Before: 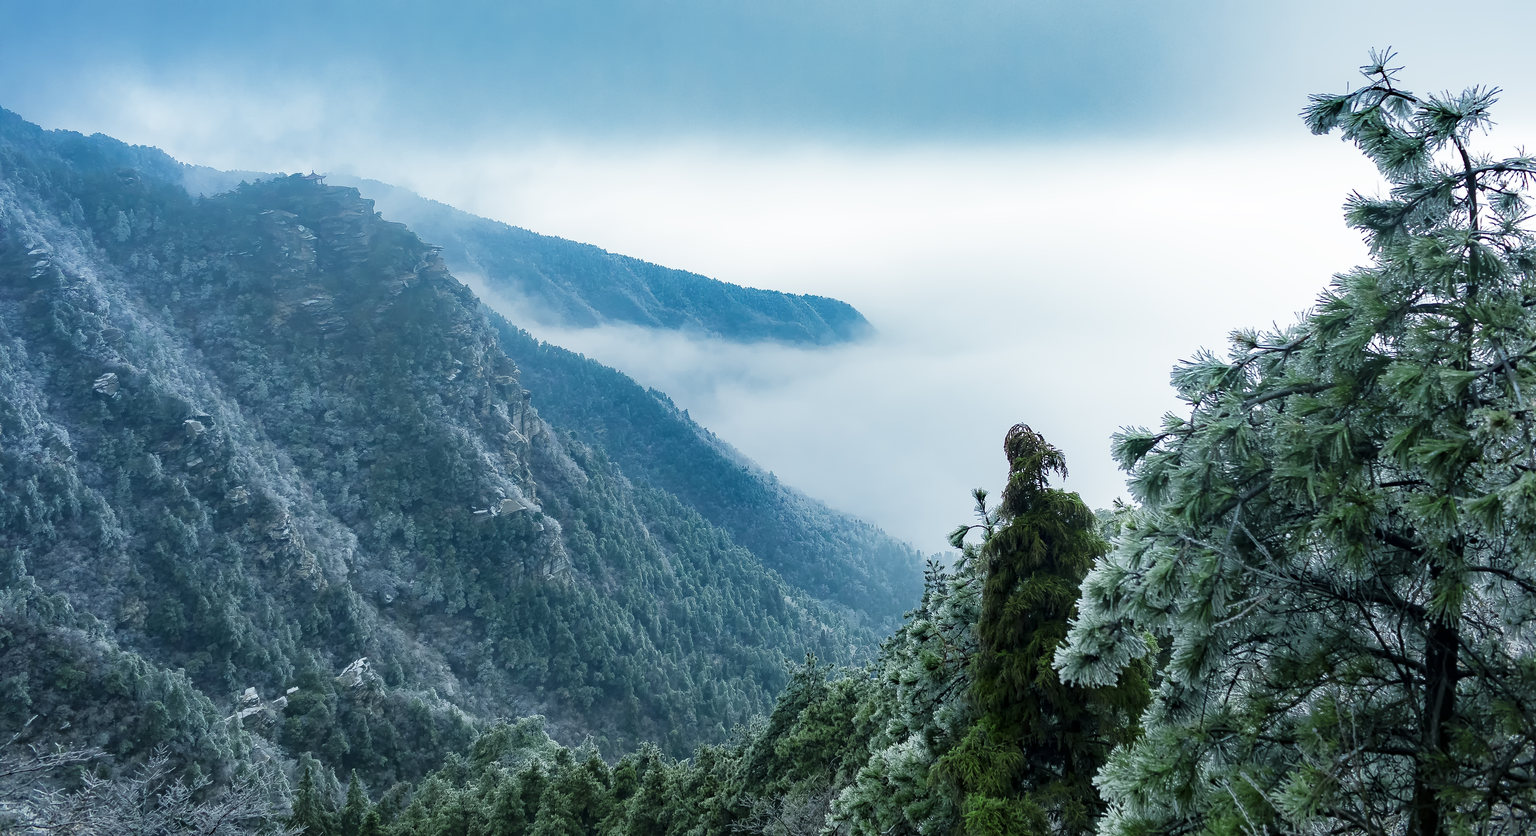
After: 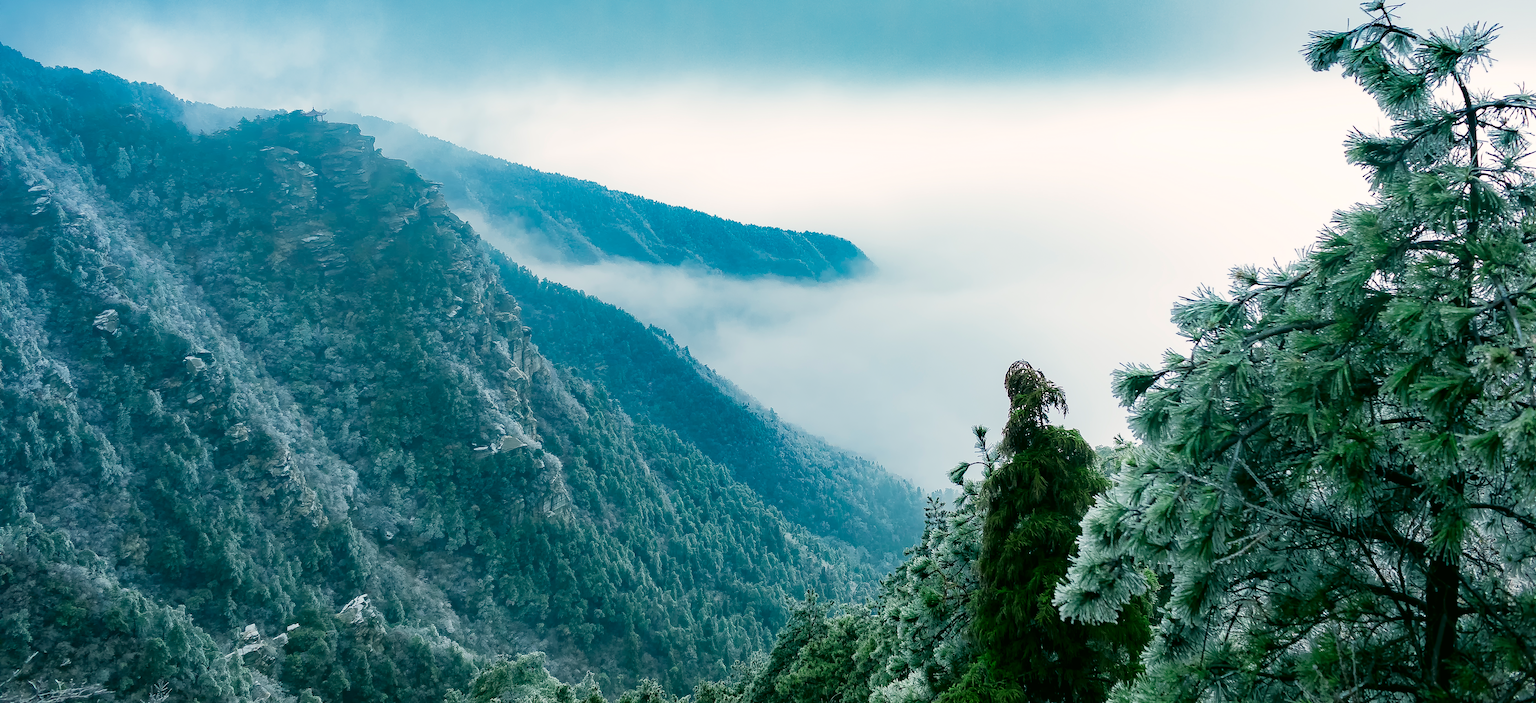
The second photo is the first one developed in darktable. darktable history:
color correction: highlights a* 4.02, highlights b* 4.98, shadows a* -7.55, shadows b* 4.98
crop: top 7.625%, bottom 8.027%
